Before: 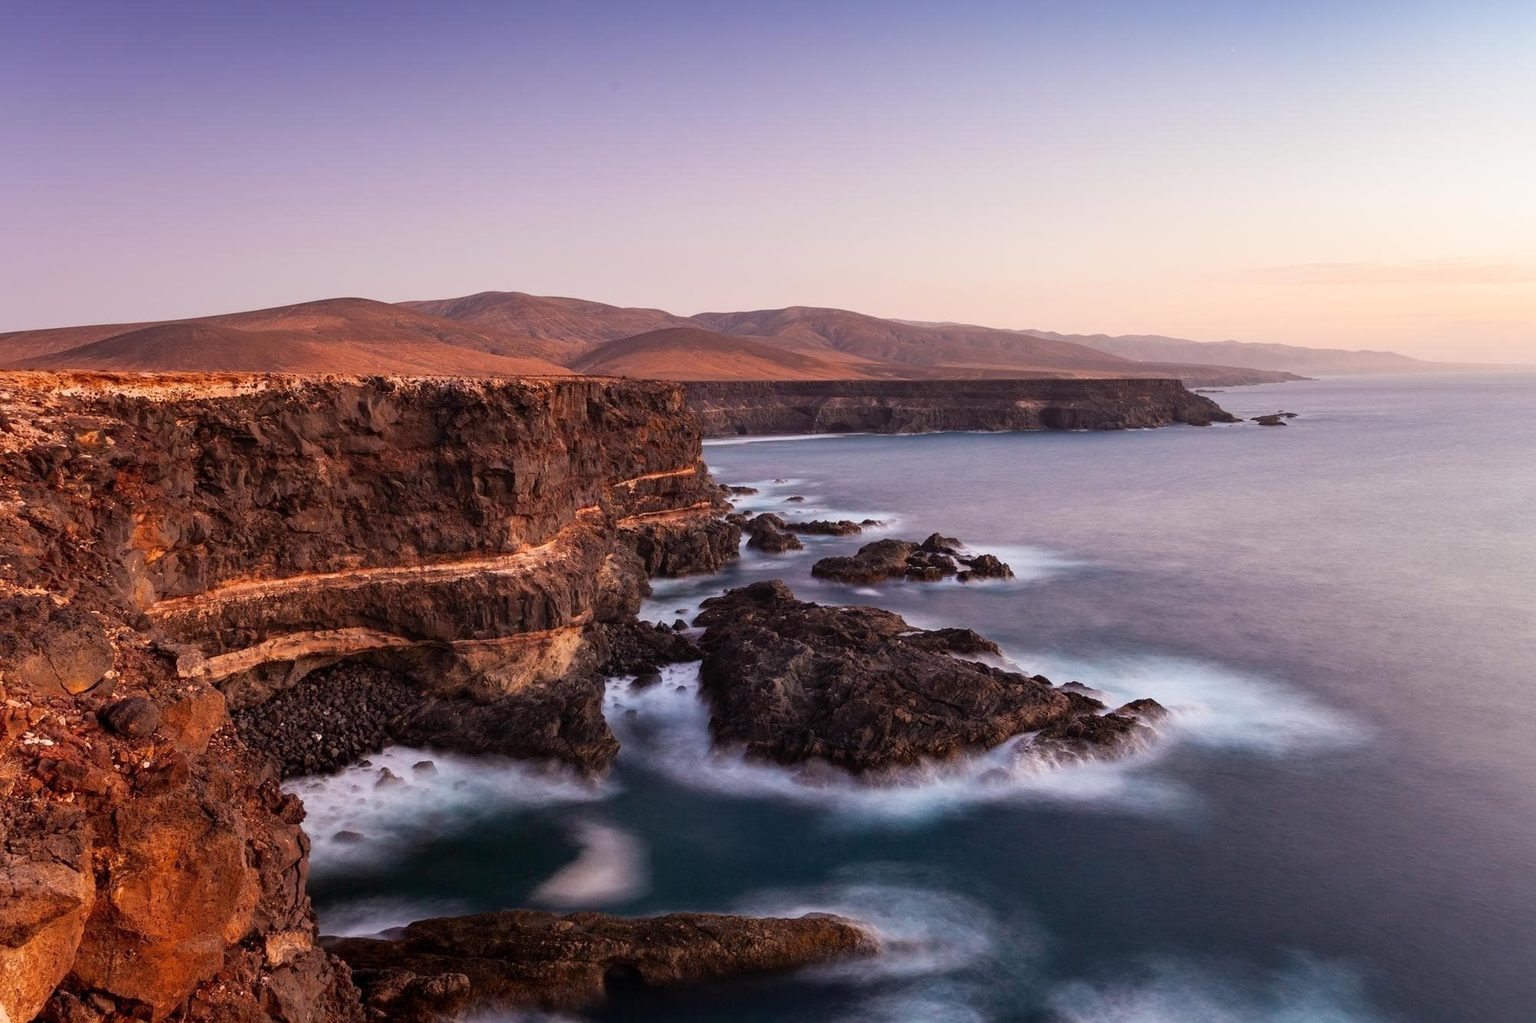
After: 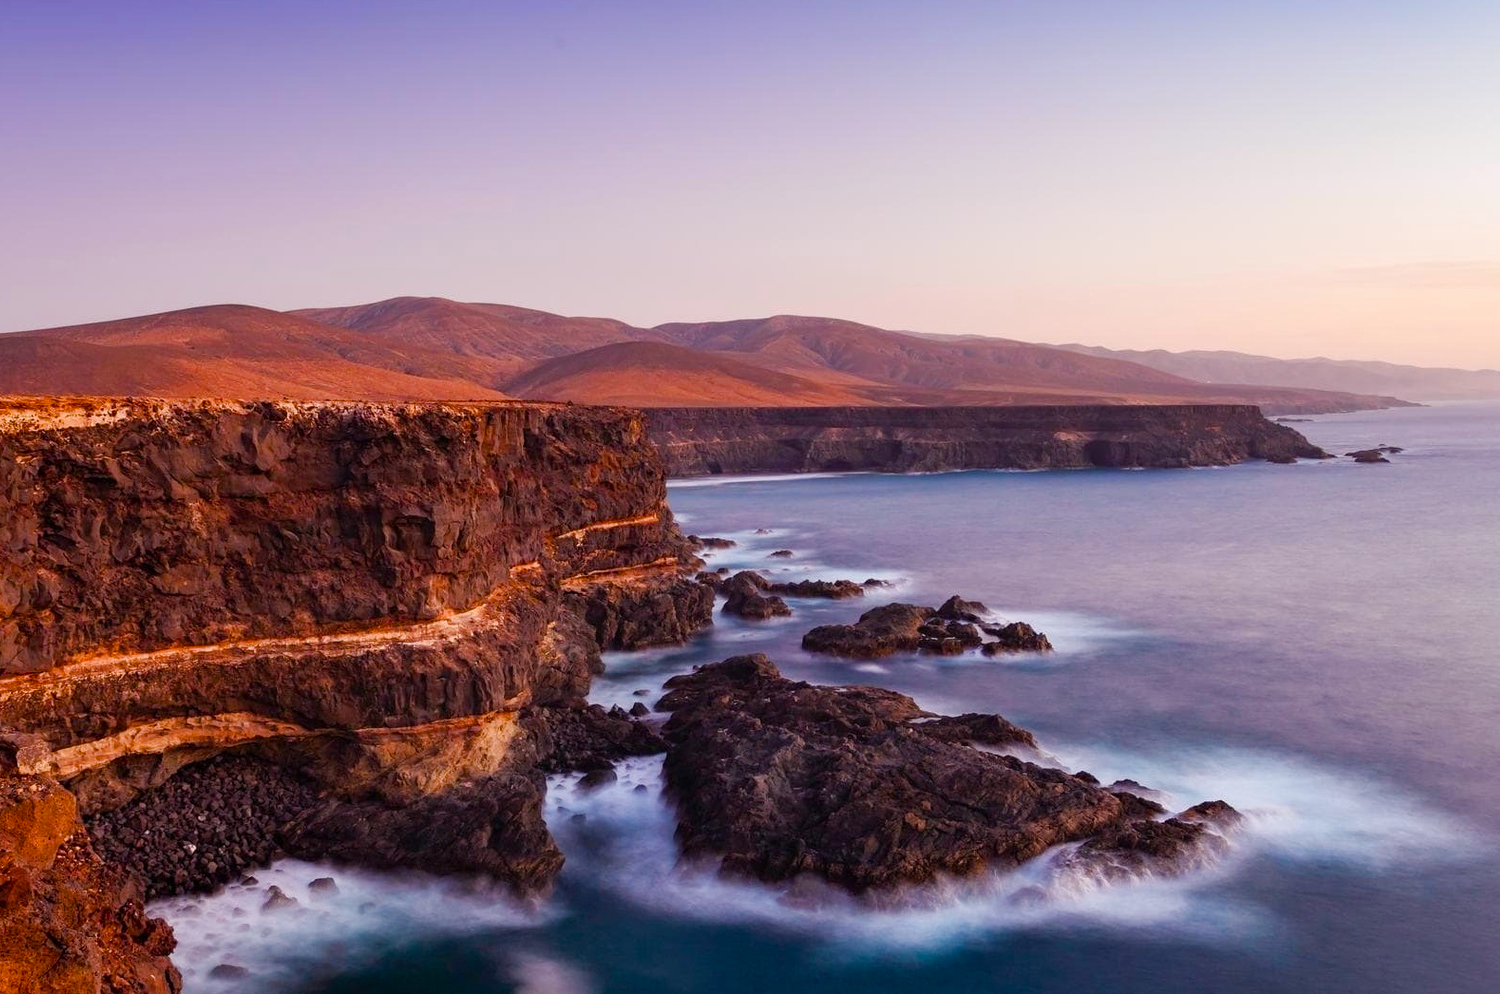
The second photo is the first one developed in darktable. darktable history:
base curve: preserve colors none
color balance rgb: power › chroma 0.979%, power › hue 255.28°, linear chroma grading › global chroma 9.272%, perceptual saturation grading › global saturation 0.314%, perceptual saturation grading › highlights -16.716%, perceptual saturation grading › mid-tones 33.417%, perceptual saturation grading › shadows 50.286%, global vibrance 14.191%
crop and rotate: left 10.699%, top 5.108%, right 10.31%, bottom 16.325%
